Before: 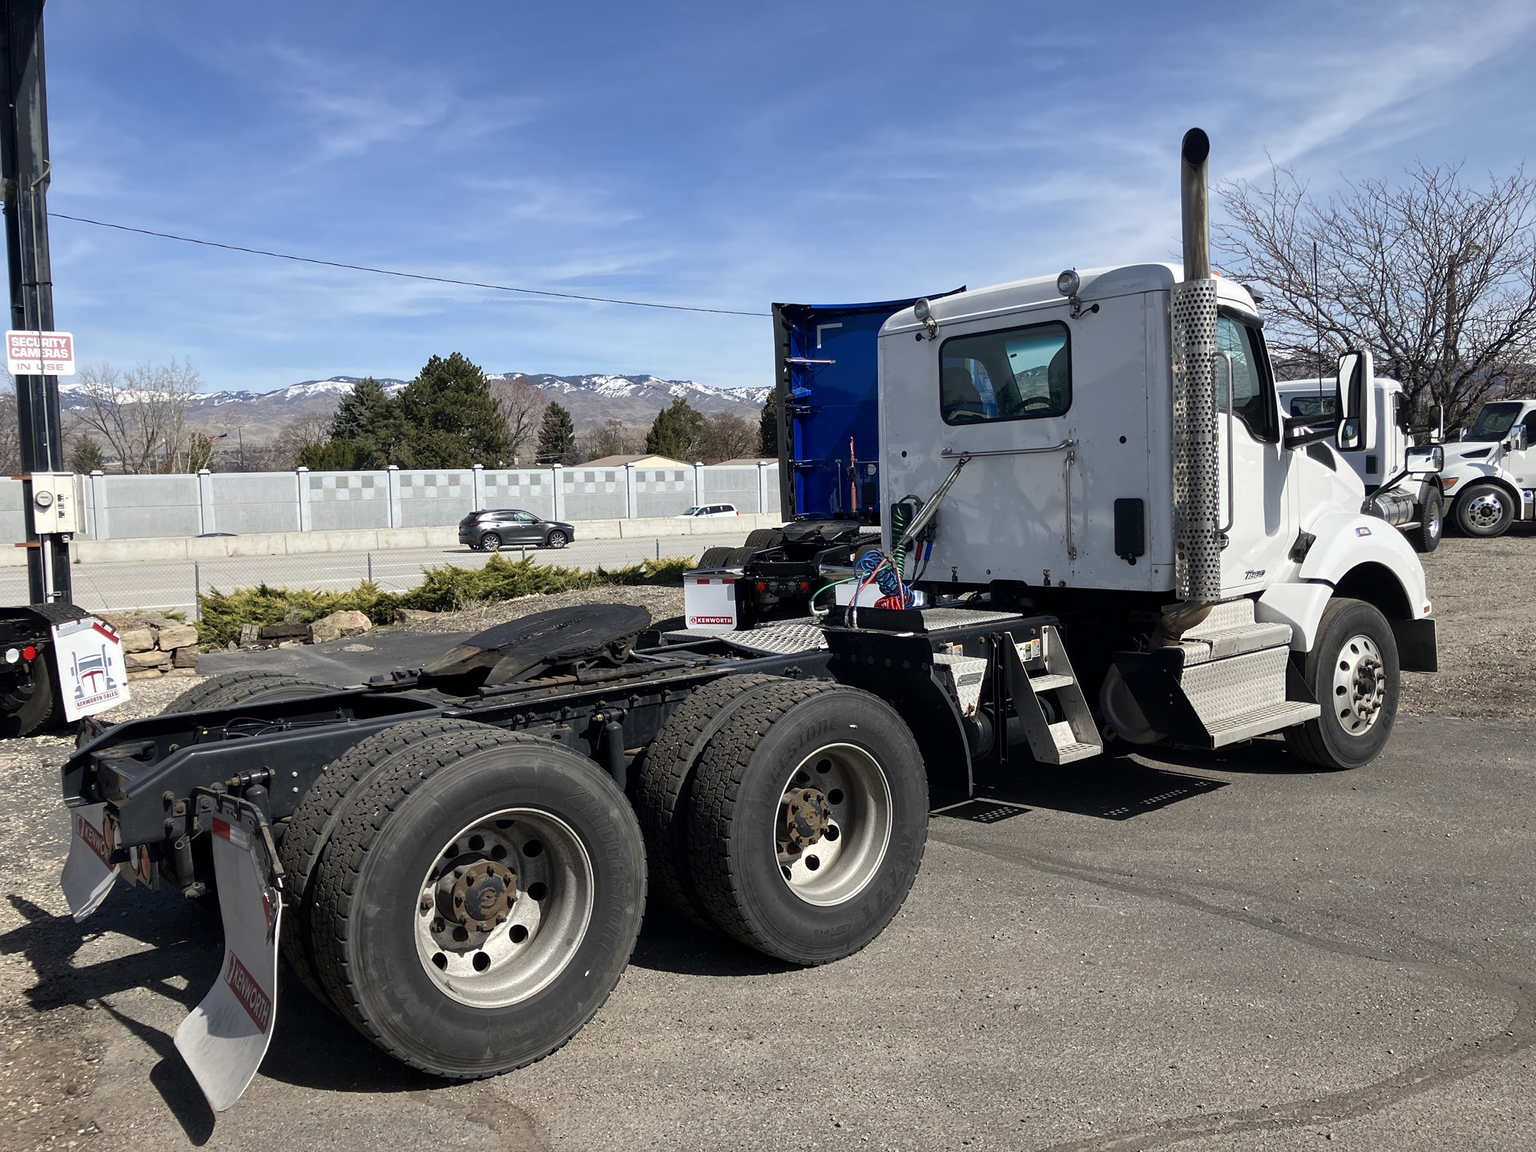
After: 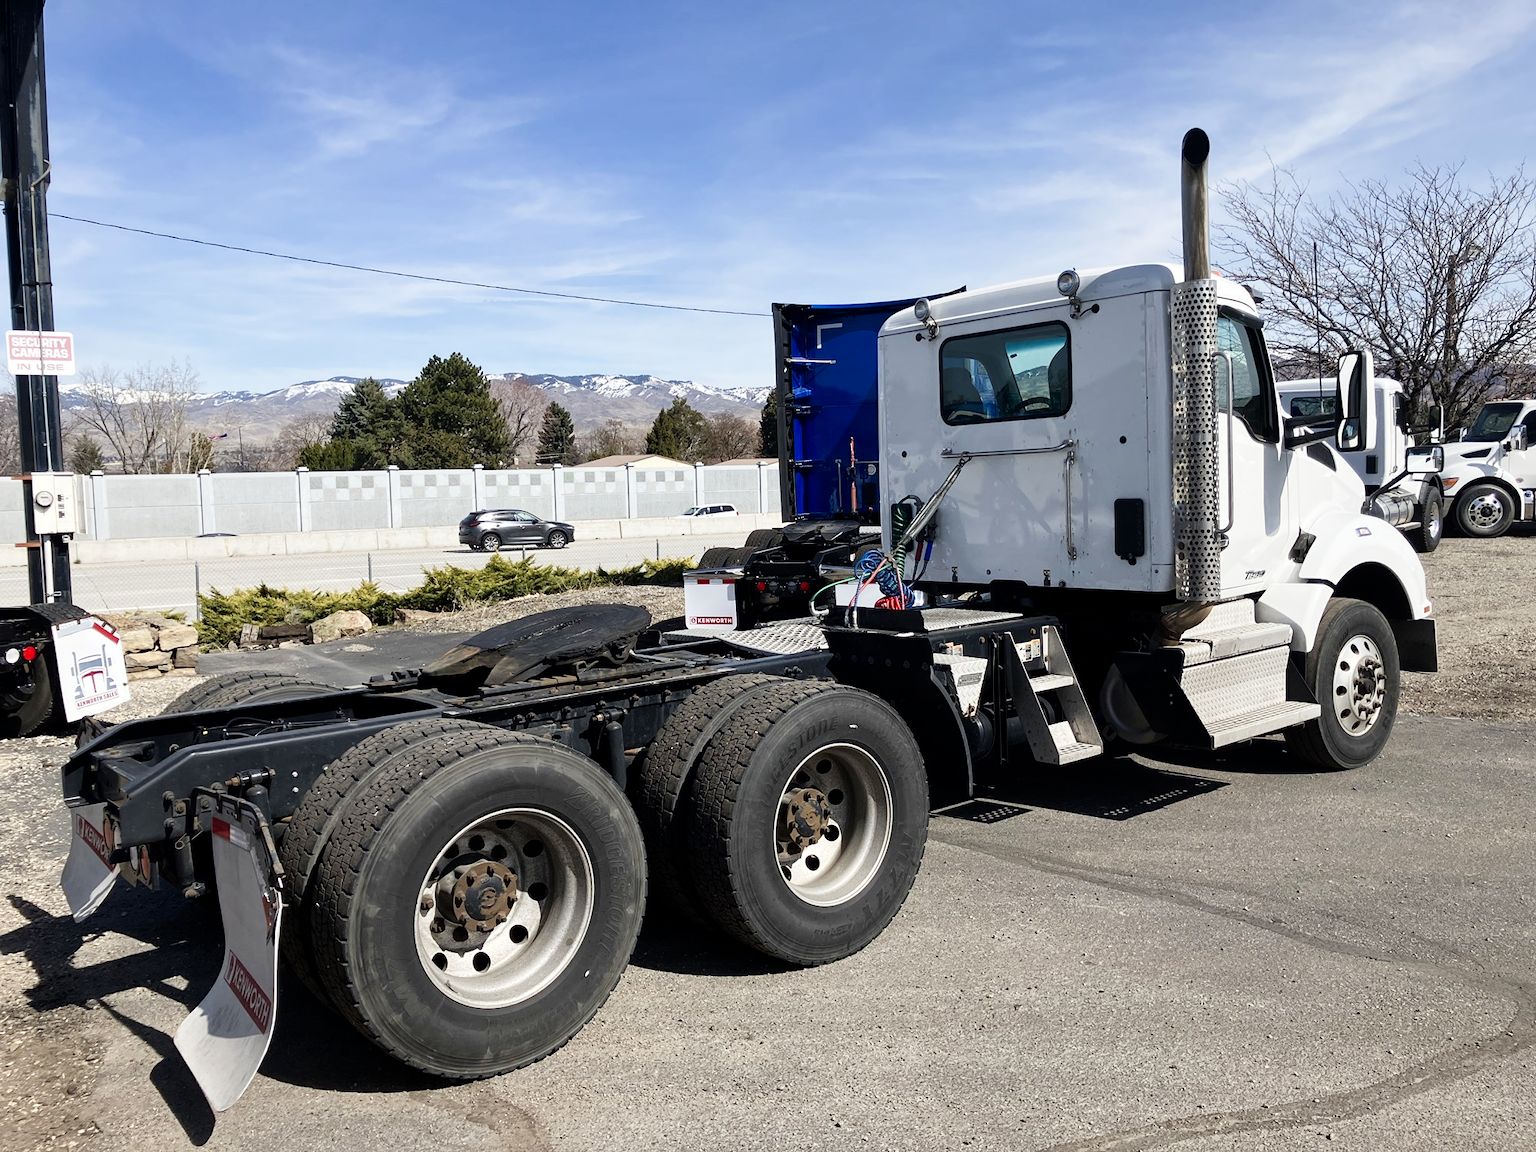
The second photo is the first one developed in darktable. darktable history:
tone curve: curves: ch0 [(0, 0) (0.004, 0.001) (0.02, 0.008) (0.218, 0.218) (0.664, 0.774) (0.832, 0.914) (1, 1)], preserve colors none
